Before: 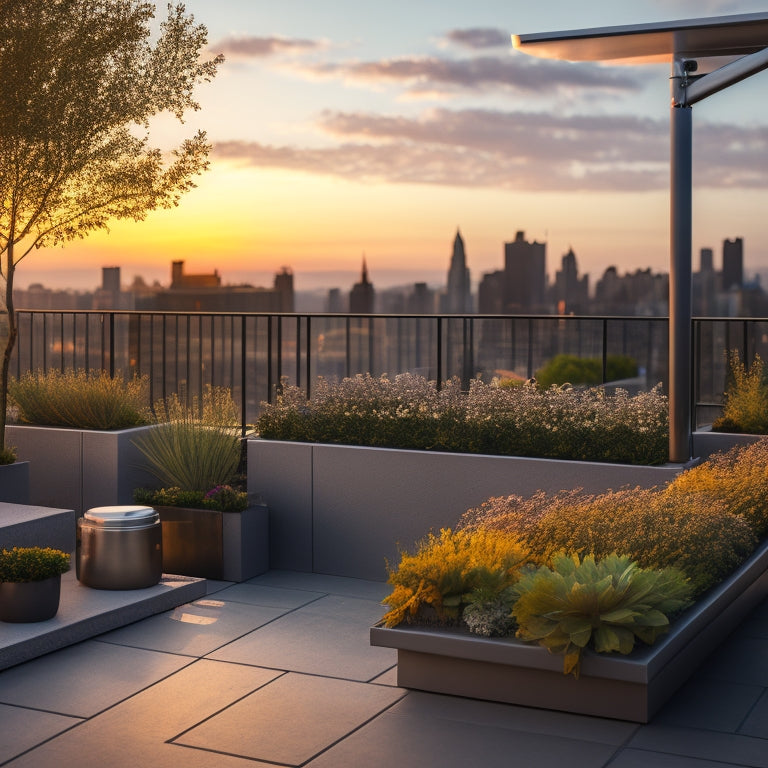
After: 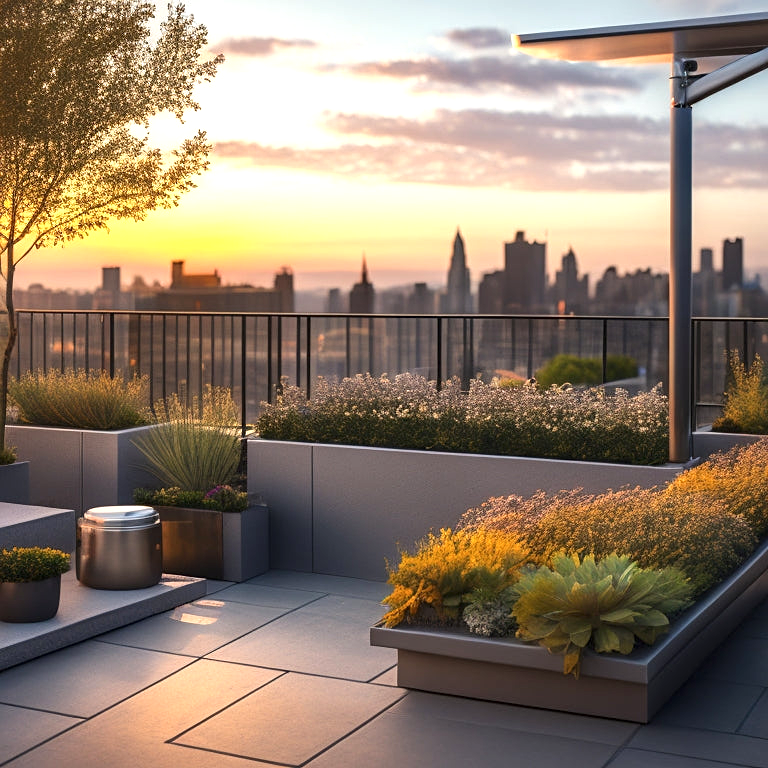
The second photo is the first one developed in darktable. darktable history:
exposure: exposure 0.608 EV, compensate exposure bias true, compensate highlight preservation false
tone equalizer: edges refinement/feathering 500, mask exposure compensation -1.57 EV, preserve details no
sharpen: amount 0.2
local contrast: mode bilateral grid, contrast 20, coarseness 50, detail 119%, midtone range 0.2
